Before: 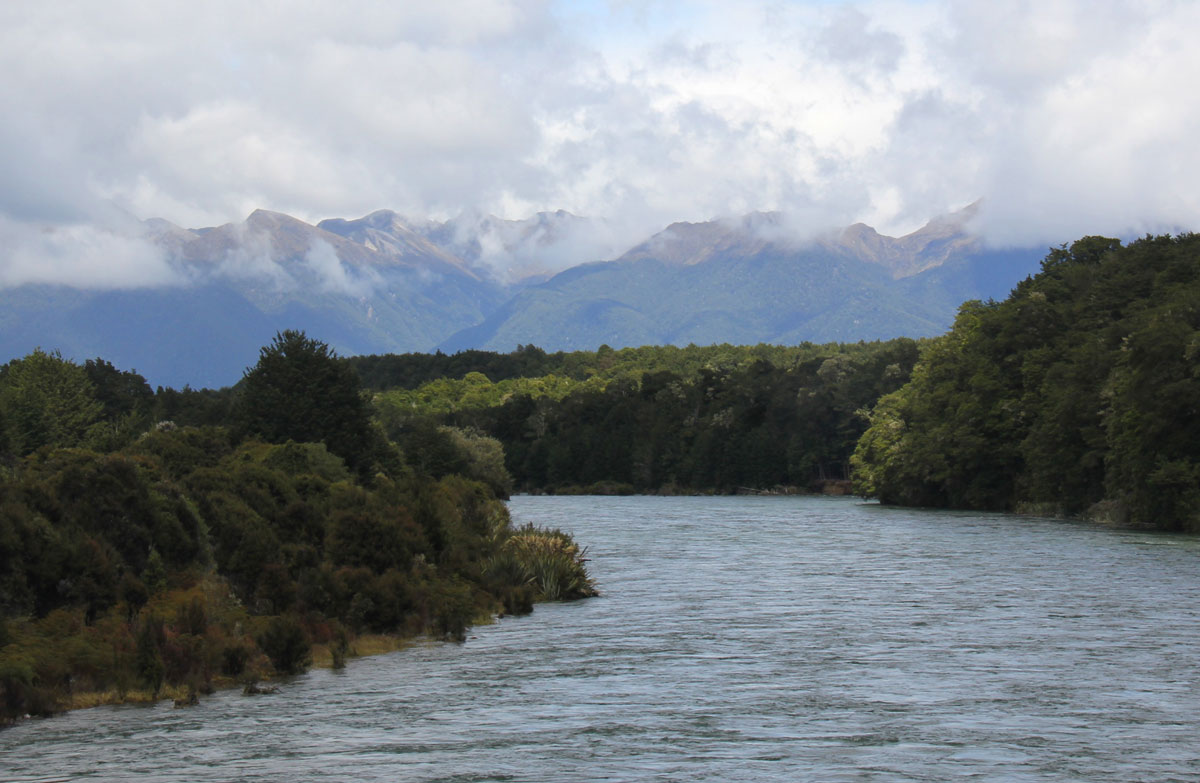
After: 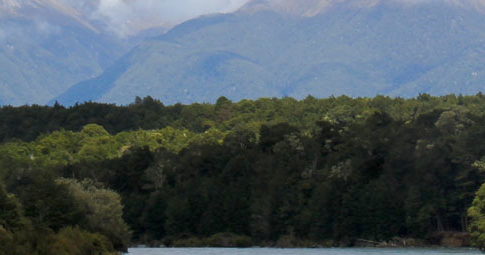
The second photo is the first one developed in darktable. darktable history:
exposure: black level correction 0.005, exposure 0.006 EV, compensate highlight preservation false
tone curve: curves: ch0 [(0, 0) (0.003, 0.003) (0.011, 0.011) (0.025, 0.024) (0.044, 0.042) (0.069, 0.066) (0.1, 0.095) (0.136, 0.129) (0.177, 0.169) (0.224, 0.214) (0.277, 0.264) (0.335, 0.319) (0.399, 0.38) (0.468, 0.446) (0.543, 0.558) (0.623, 0.636) (0.709, 0.719) (0.801, 0.807) (0.898, 0.901) (1, 1)], preserve colors none
crop: left 31.859%, top 31.779%, right 27.678%, bottom 35.611%
